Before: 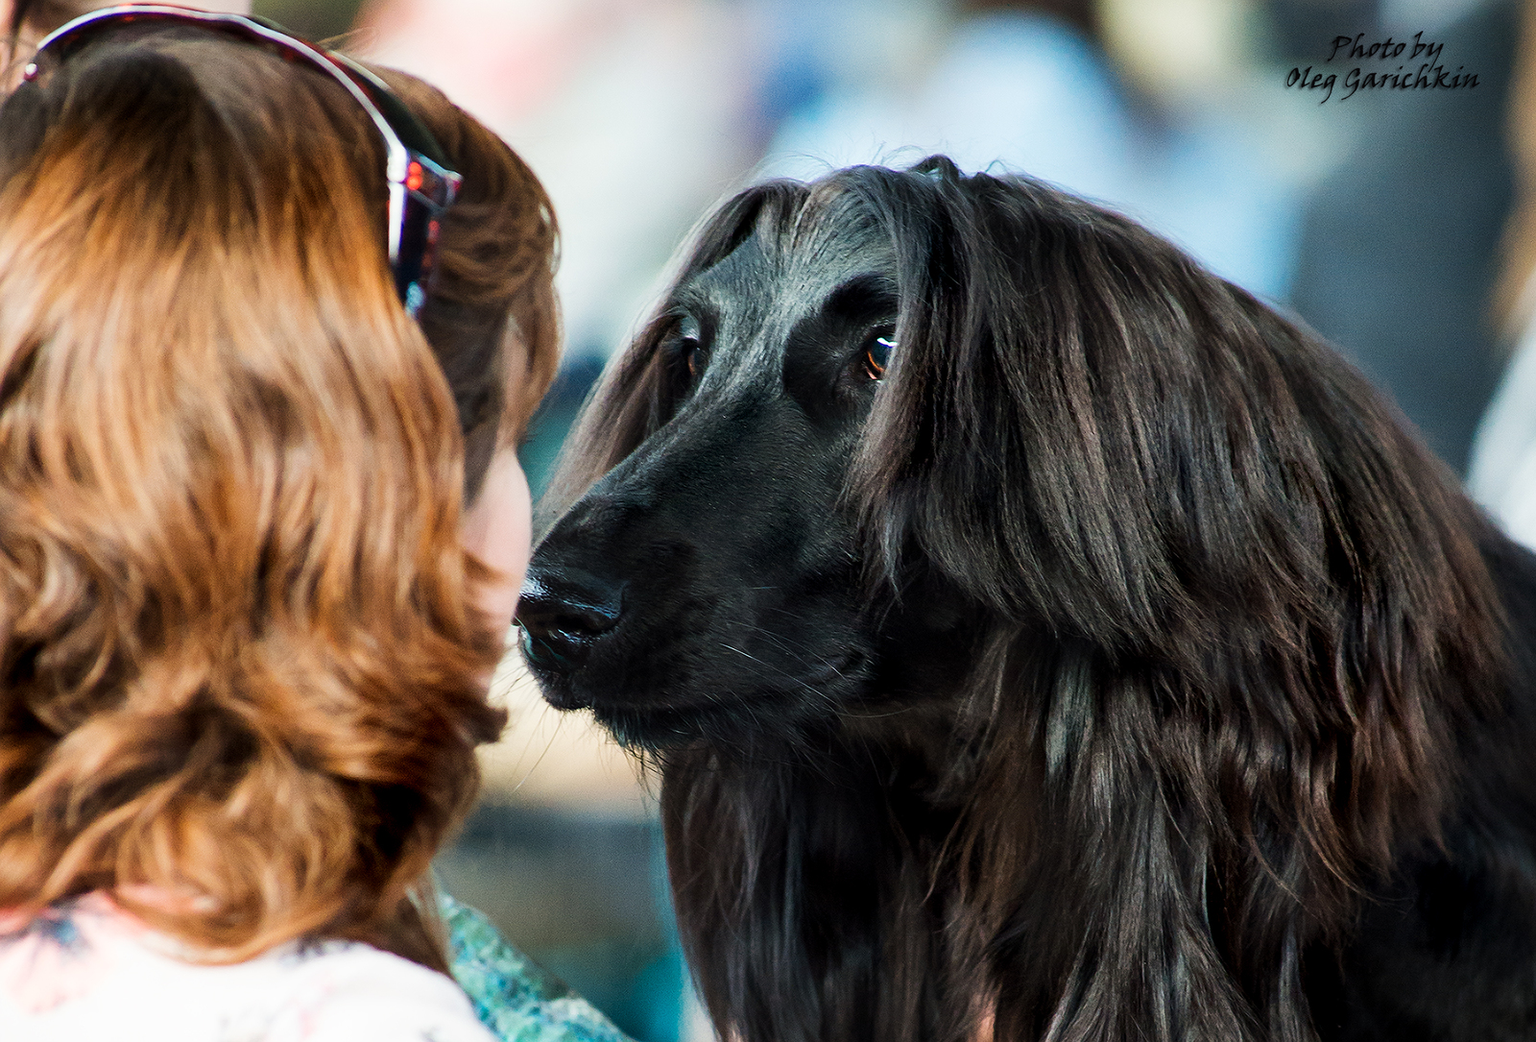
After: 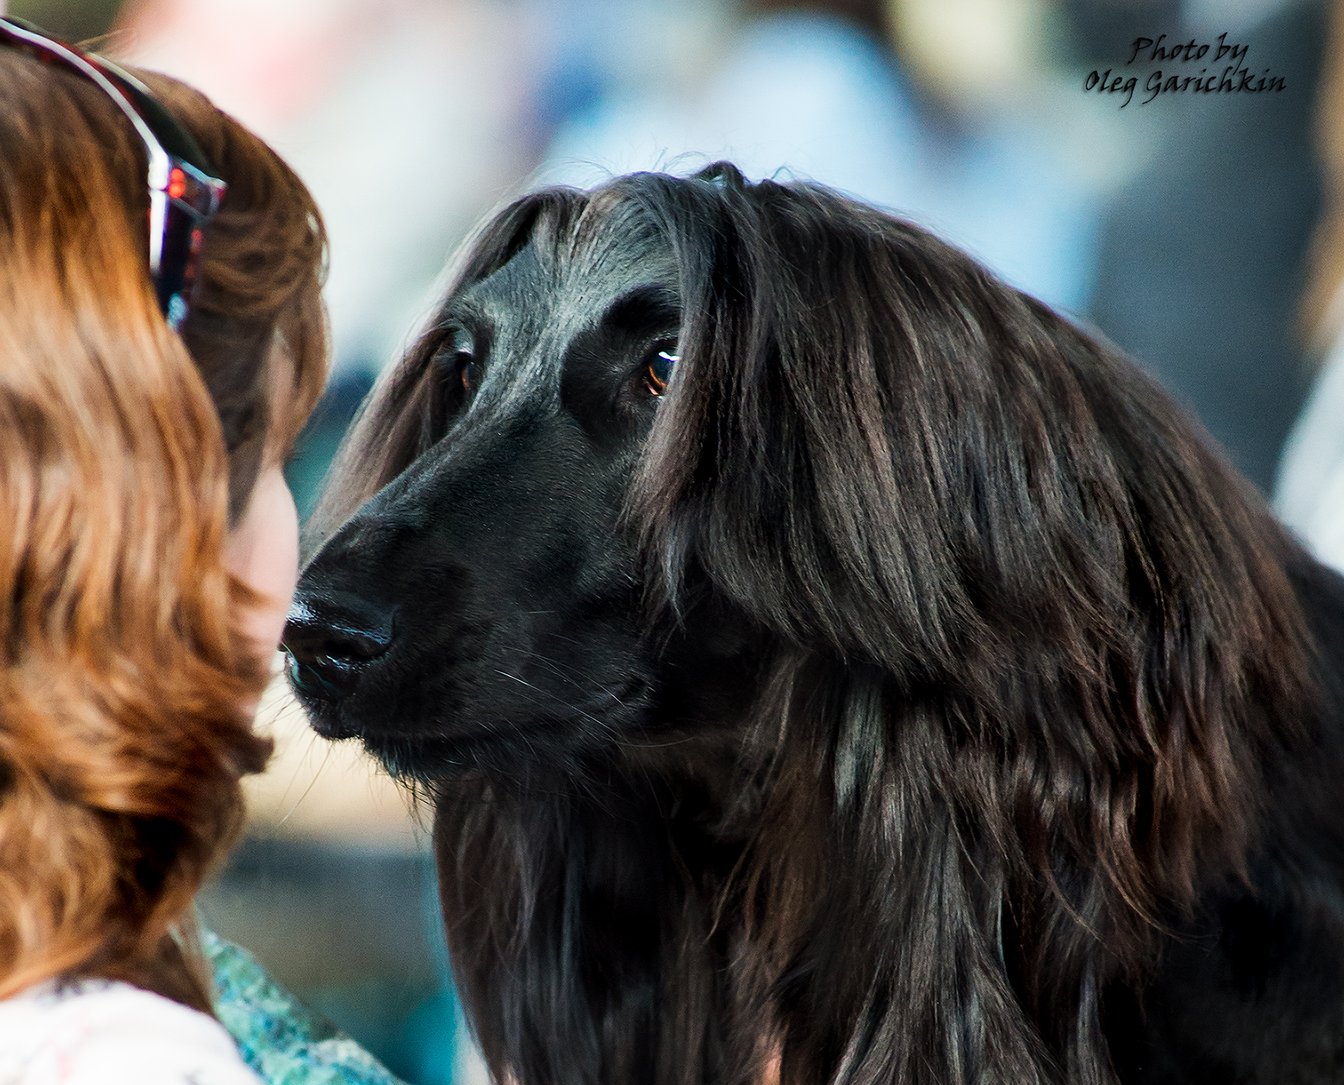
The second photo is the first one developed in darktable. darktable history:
crop: left 15.974%
